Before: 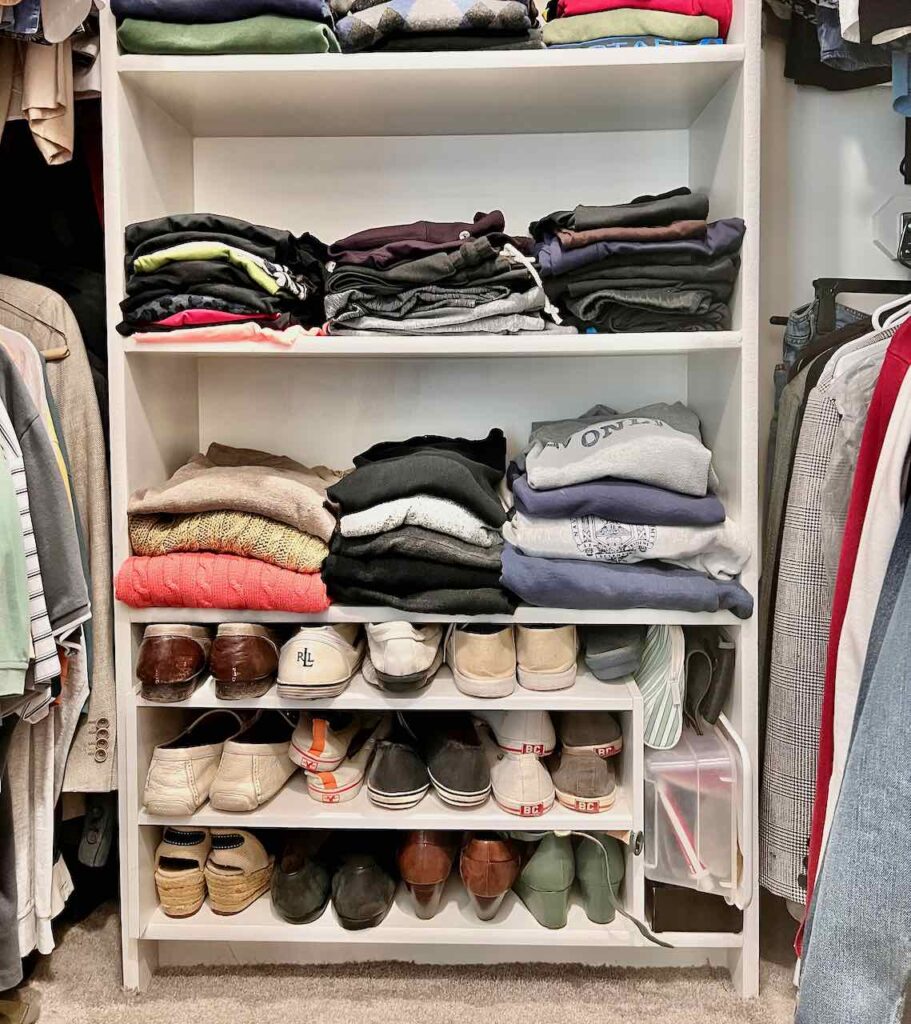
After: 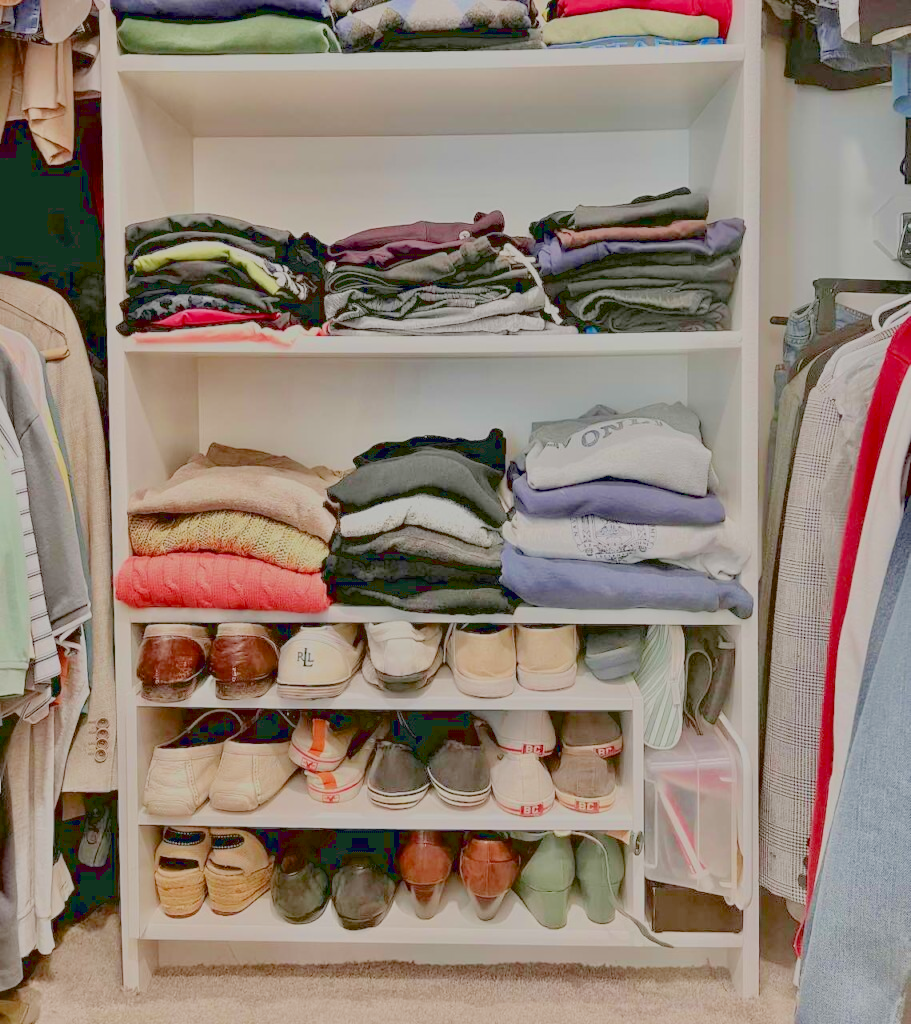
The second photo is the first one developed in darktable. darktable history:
exposure: black level correction 0.001, exposure 1.129 EV, compensate exposure bias true, compensate highlight preservation false
filmic rgb: black relative exposure -14 EV, white relative exposure 8 EV, threshold 3 EV, hardness 3.74, latitude 50%, contrast 0.5, color science v5 (2021), contrast in shadows safe, contrast in highlights safe, enable highlight reconstruction true
